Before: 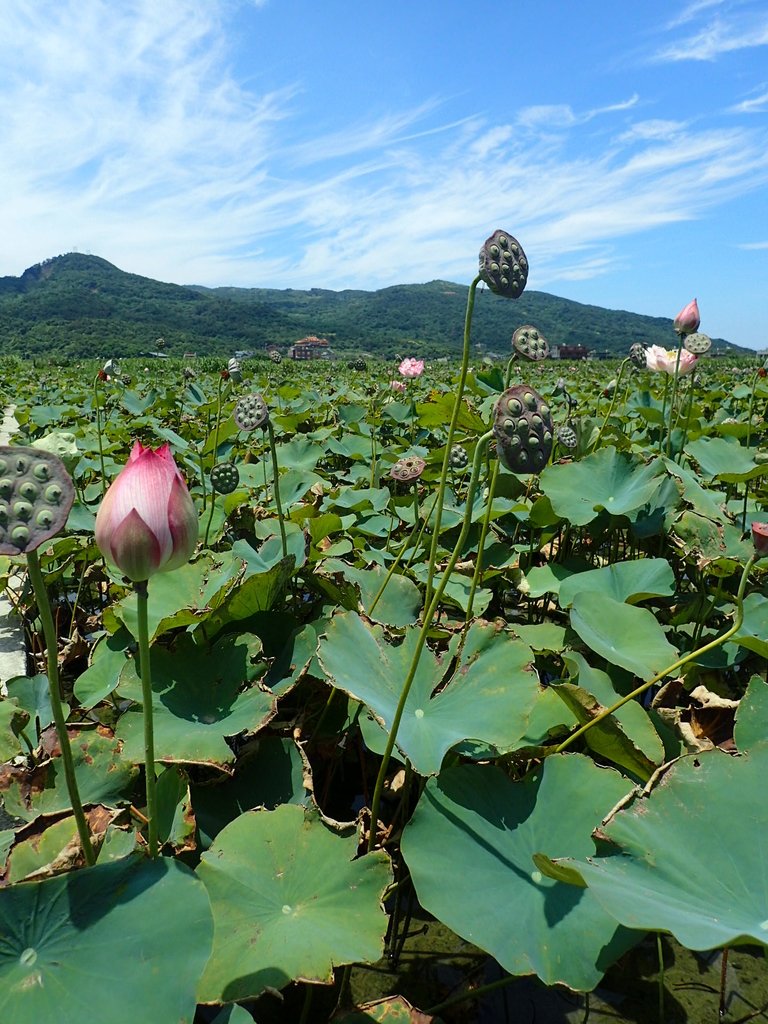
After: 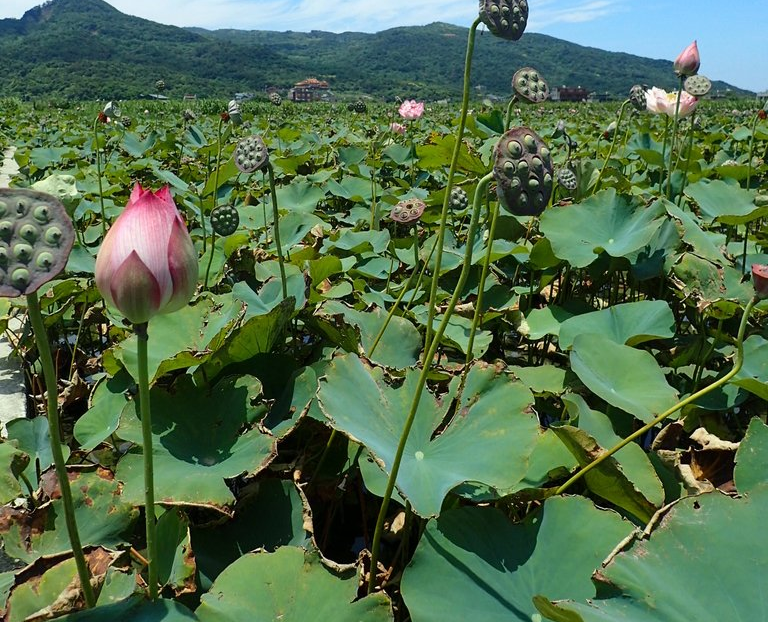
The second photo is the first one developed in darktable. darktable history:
color correction: highlights a* -0.174, highlights b* -0.099
crop and rotate: top 25.26%, bottom 13.957%
